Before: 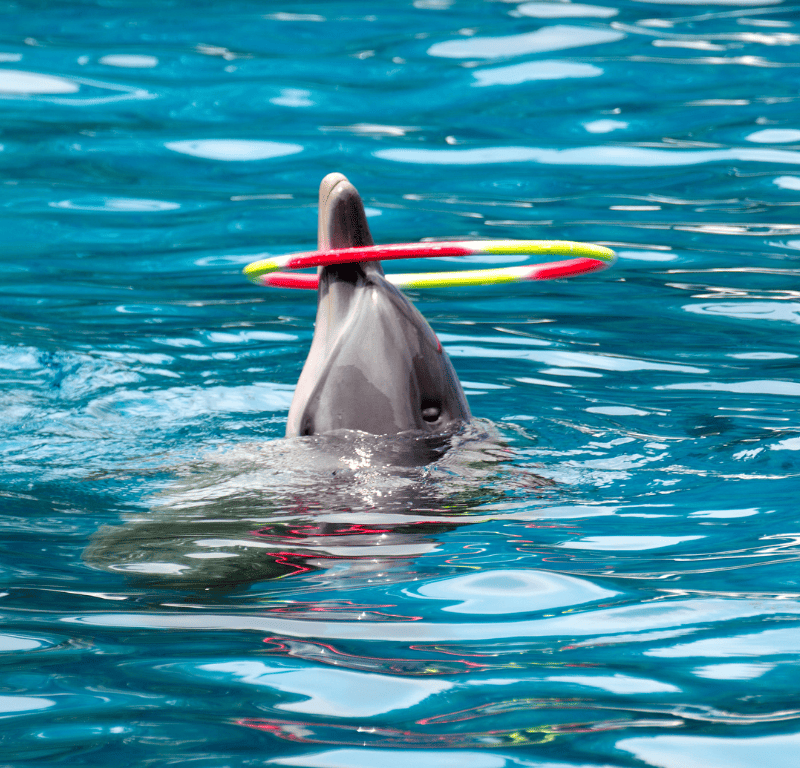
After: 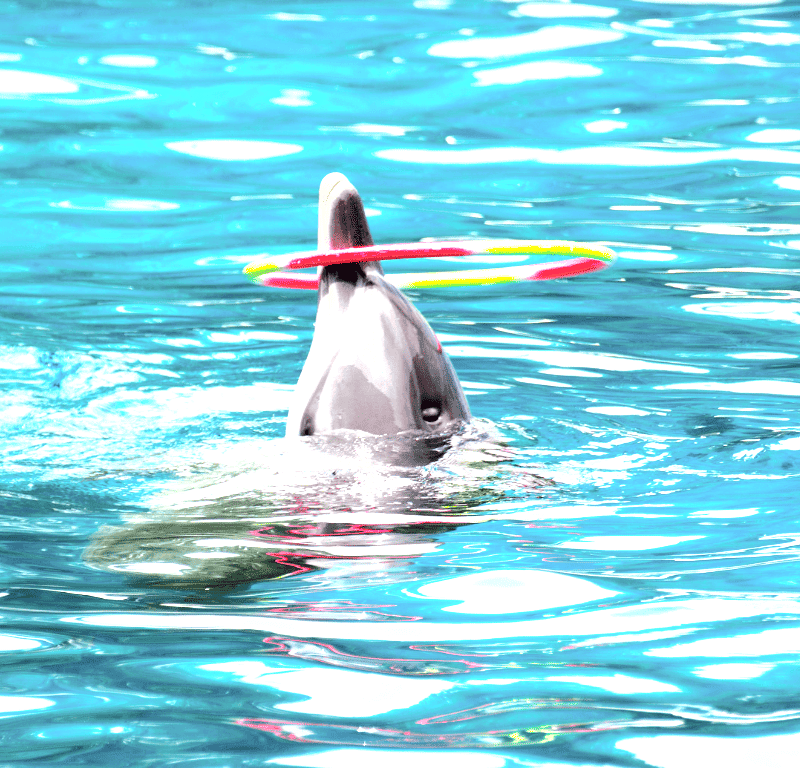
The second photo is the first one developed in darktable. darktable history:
exposure: black level correction 0, exposure 1.5 EV, compensate highlight preservation false
tone curve: curves: ch0 [(0.003, 0) (0.066, 0.031) (0.163, 0.112) (0.264, 0.238) (0.395, 0.408) (0.517, 0.56) (0.684, 0.734) (0.791, 0.814) (1, 1)]; ch1 [(0, 0) (0.164, 0.115) (0.337, 0.332) (0.39, 0.398) (0.464, 0.461) (0.501, 0.5) (0.507, 0.5) (0.534, 0.532) (0.577, 0.59) (0.652, 0.681) (0.733, 0.749) (0.811, 0.796) (1, 1)]; ch2 [(0, 0) (0.337, 0.382) (0.464, 0.476) (0.501, 0.5) (0.527, 0.54) (0.551, 0.565) (0.6, 0.59) (0.687, 0.675) (1, 1)], color space Lab, independent channels, preserve colors none
